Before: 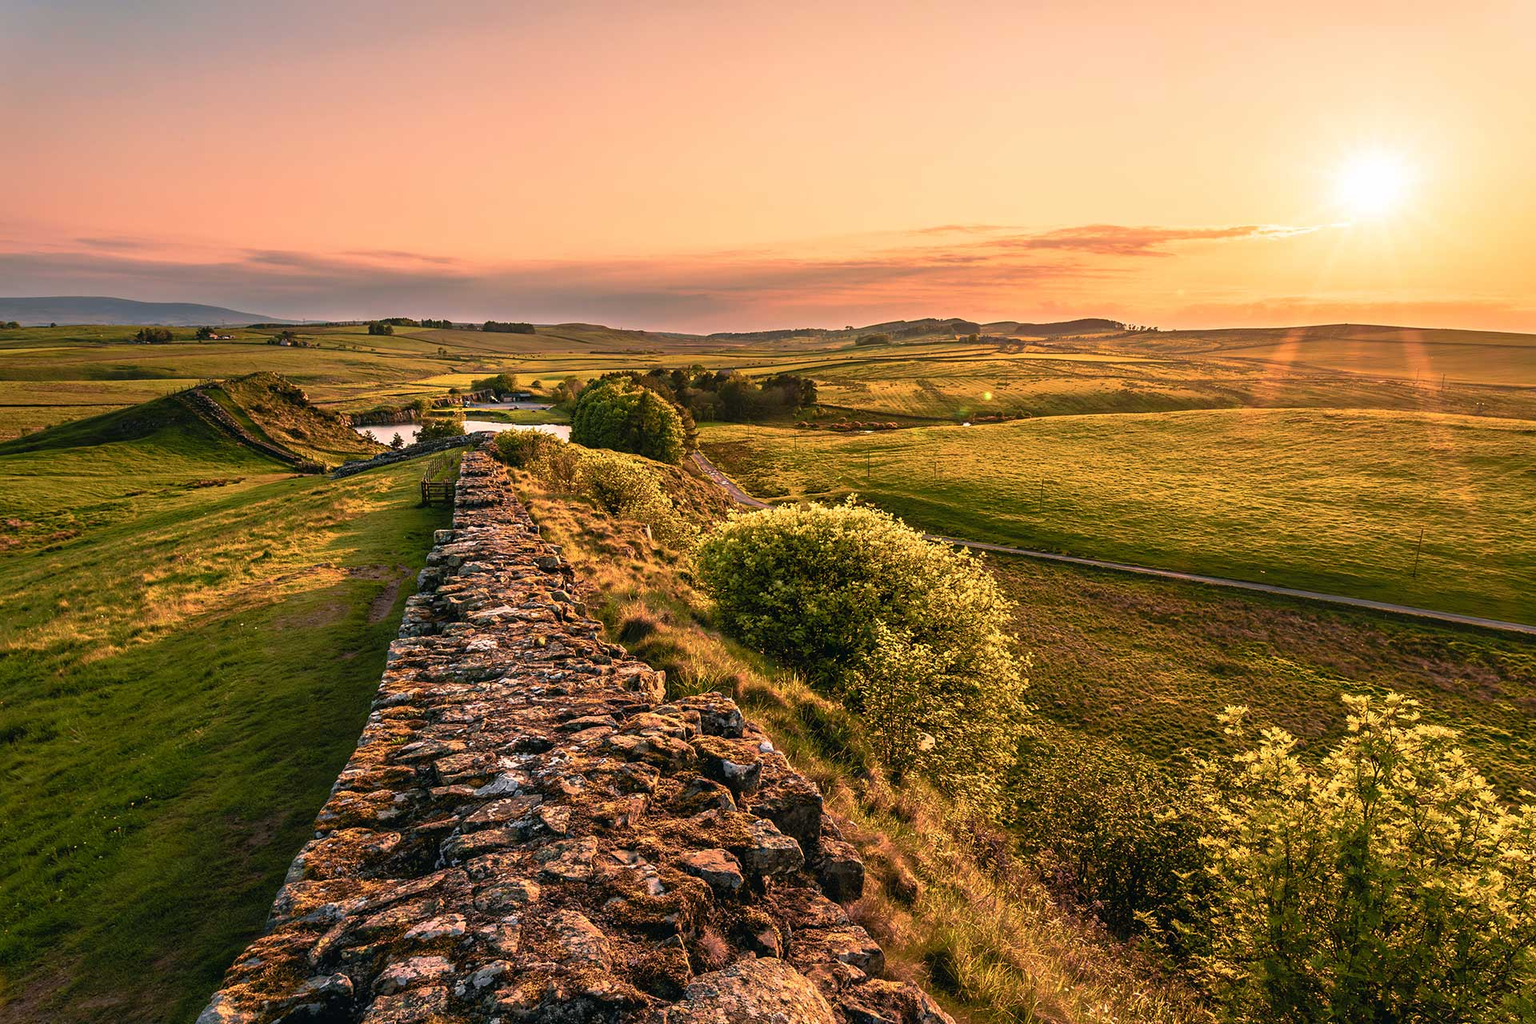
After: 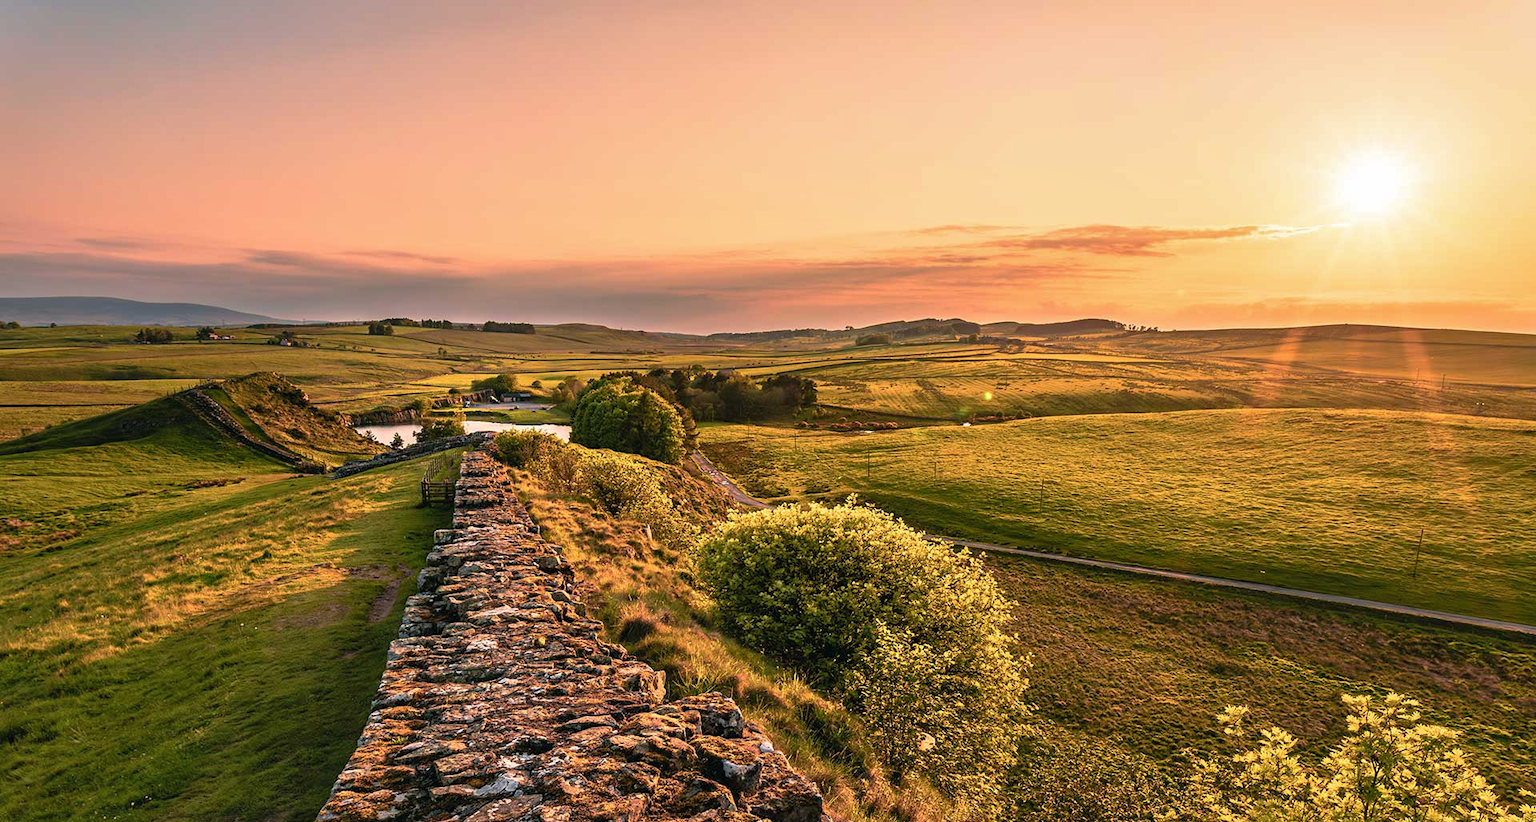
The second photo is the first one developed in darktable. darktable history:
shadows and highlights: shadows 37.27, highlights -28.18, soften with gaussian
crop: bottom 19.644%
